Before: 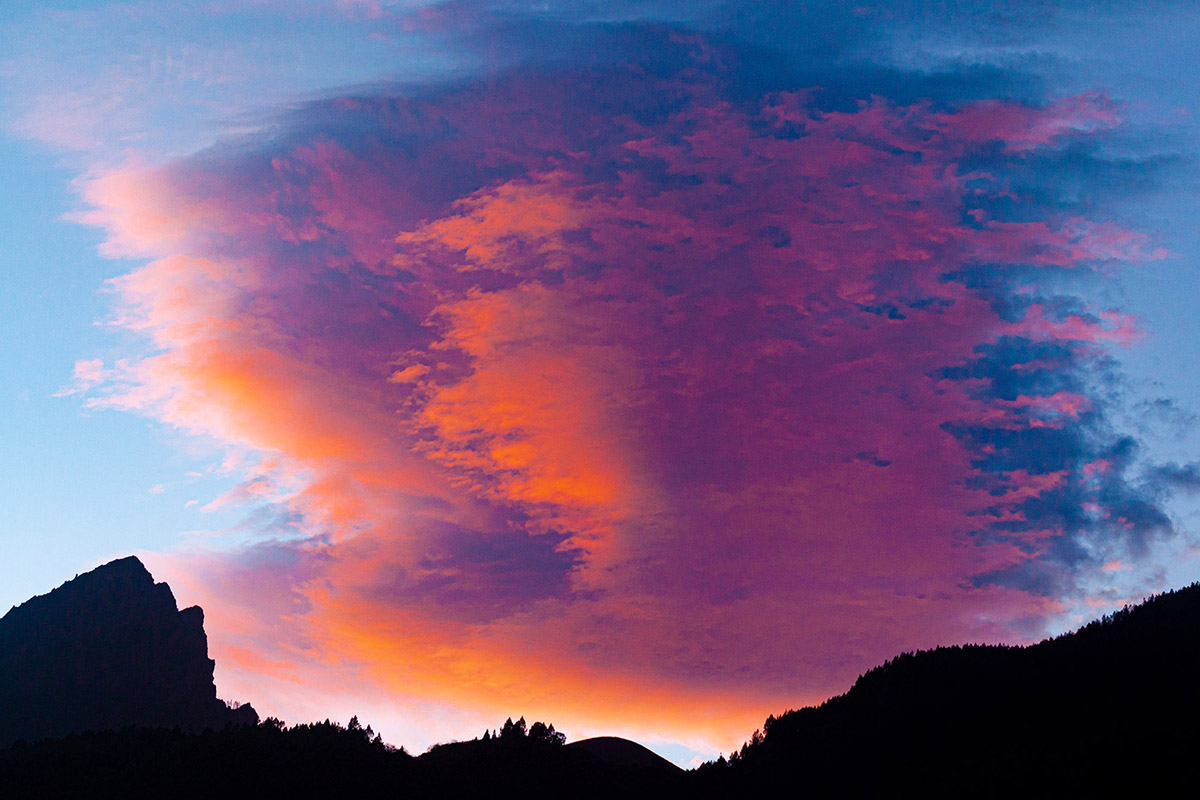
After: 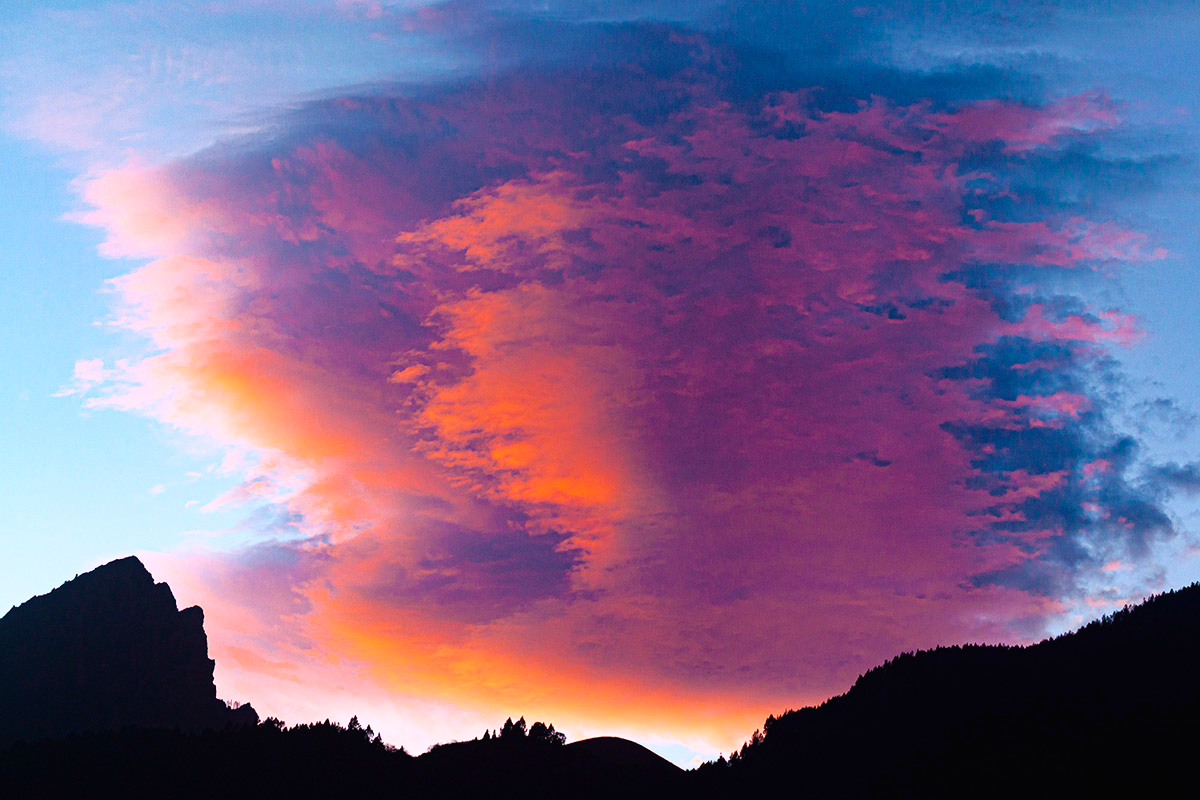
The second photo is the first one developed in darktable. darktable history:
tone curve: curves: ch0 [(0, 0.01) (0.037, 0.032) (0.131, 0.108) (0.275, 0.286) (0.483, 0.517) (0.61, 0.661) (0.697, 0.768) (0.797, 0.876) (0.888, 0.952) (0.997, 0.995)]; ch1 [(0, 0) (0.312, 0.262) (0.425, 0.402) (0.5, 0.5) (0.527, 0.532) (0.556, 0.585) (0.683, 0.706) (0.746, 0.77) (1, 1)]; ch2 [(0, 0) (0.223, 0.185) (0.333, 0.284) (0.432, 0.4) (0.502, 0.502) (0.525, 0.527) (0.545, 0.564) (0.587, 0.613) (0.636, 0.654) (0.711, 0.729) (0.845, 0.855) (0.998, 0.977)], color space Lab, linked channels, preserve colors none
